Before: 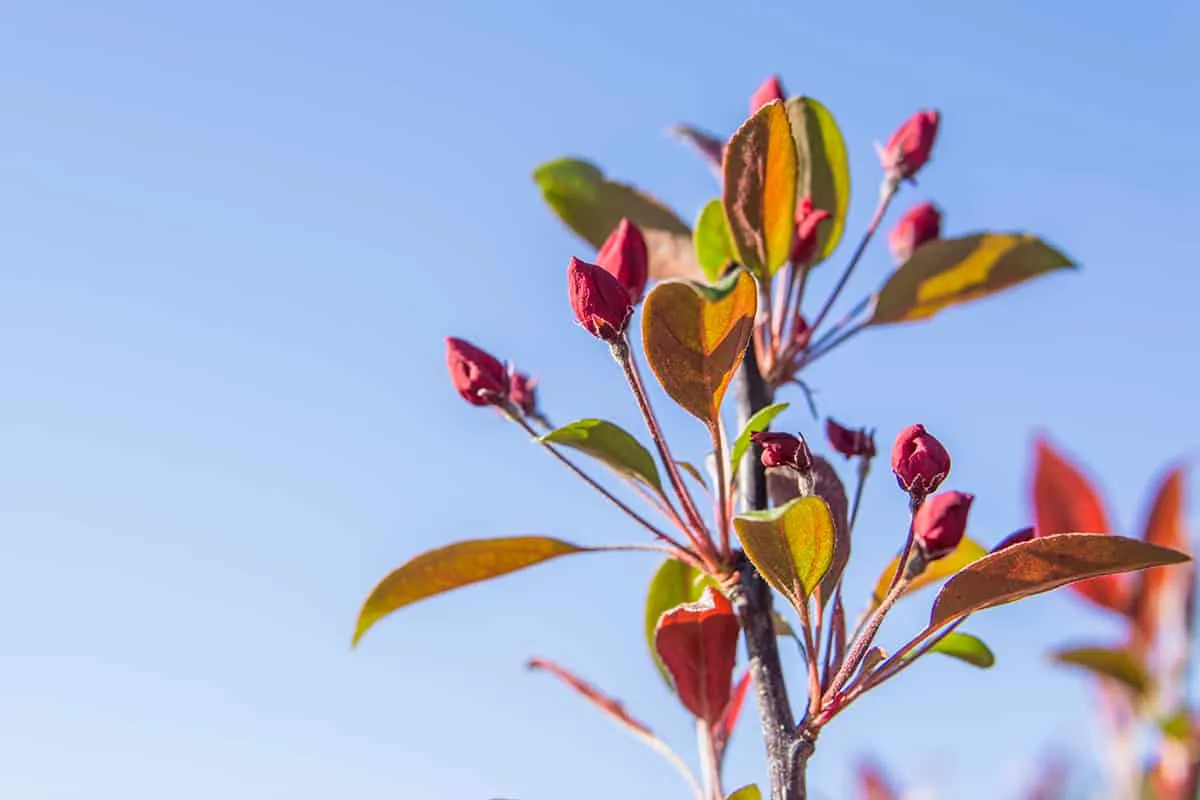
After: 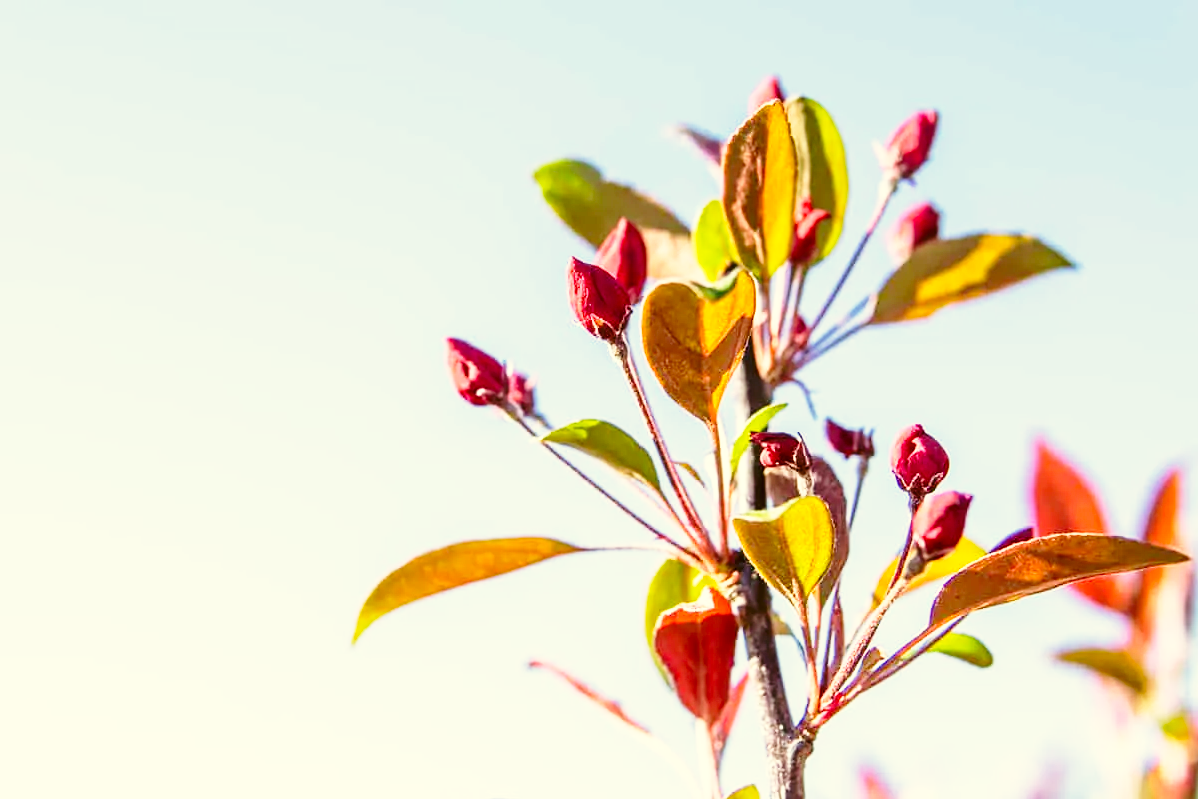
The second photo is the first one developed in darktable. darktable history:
color correction: highlights a* -1.43, highlights b* 10.12, shadows a* 0.395, shadows b* 19.35
crop and rotate: left 0.126%
base curve: curves: ch0 [(0, 0) (0.026, 0.03) (0.109, 0.232) (0.351, 0.748) (0.669, 0.968) (1, 1)], preserve colors none
